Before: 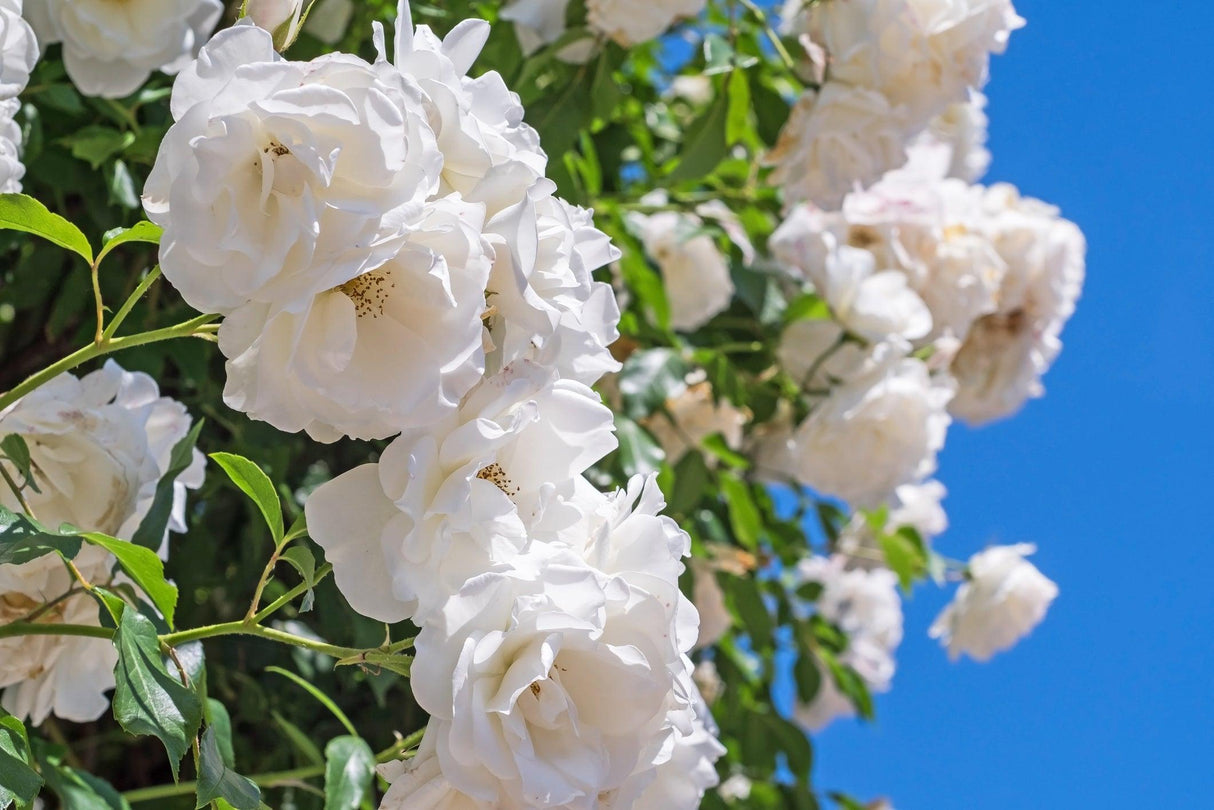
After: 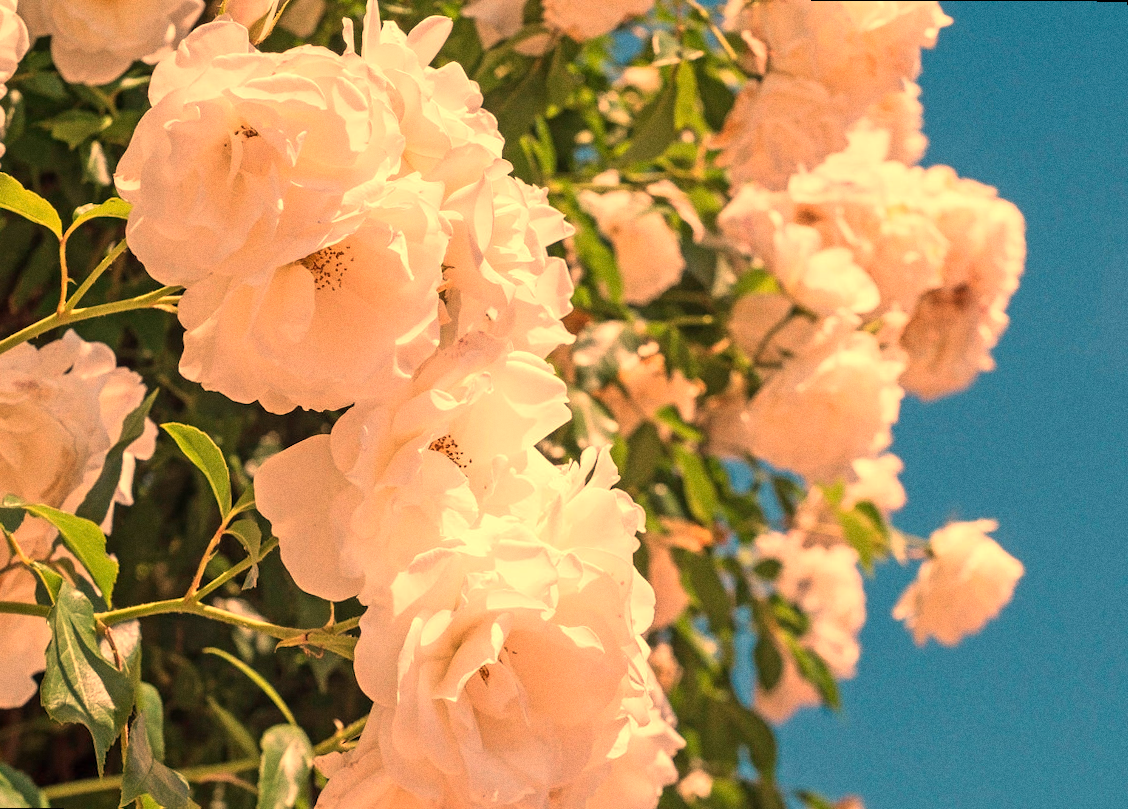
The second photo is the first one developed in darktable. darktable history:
white balance: red 1.467, blue 0.684
grain: coarseness 0.47 ISO
rotate and perspective: rotation 0.215°, lens shift (vertical) -0.139, crop left 0.069, crop right 0.939, crop top 0.002, crop bottom 0.996
